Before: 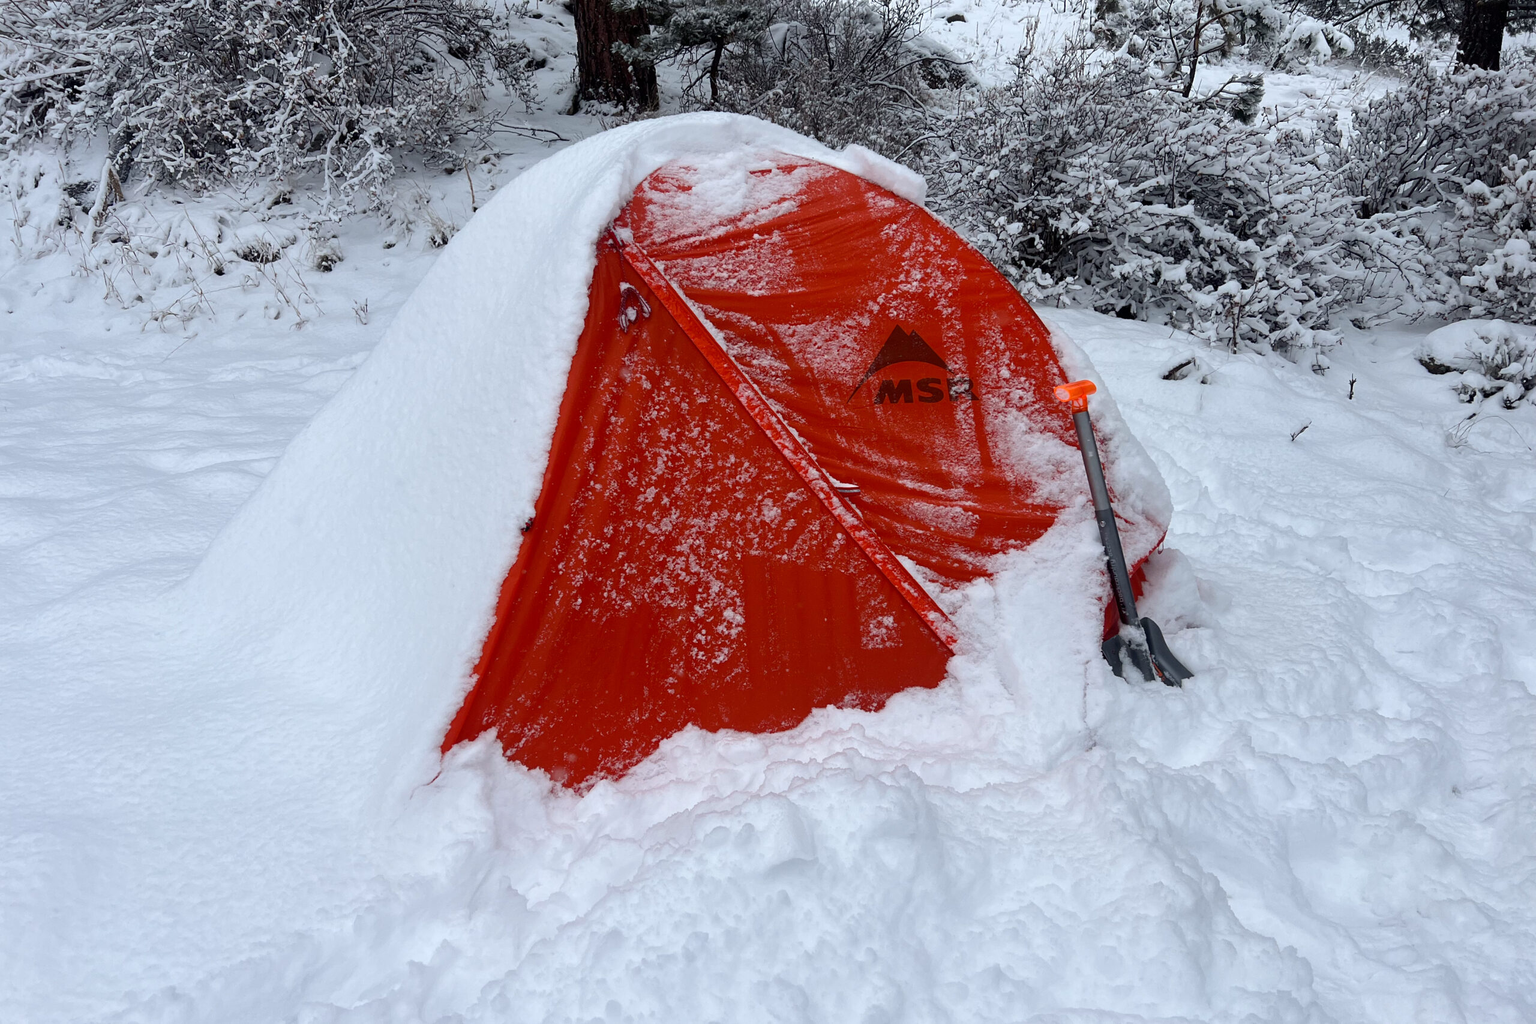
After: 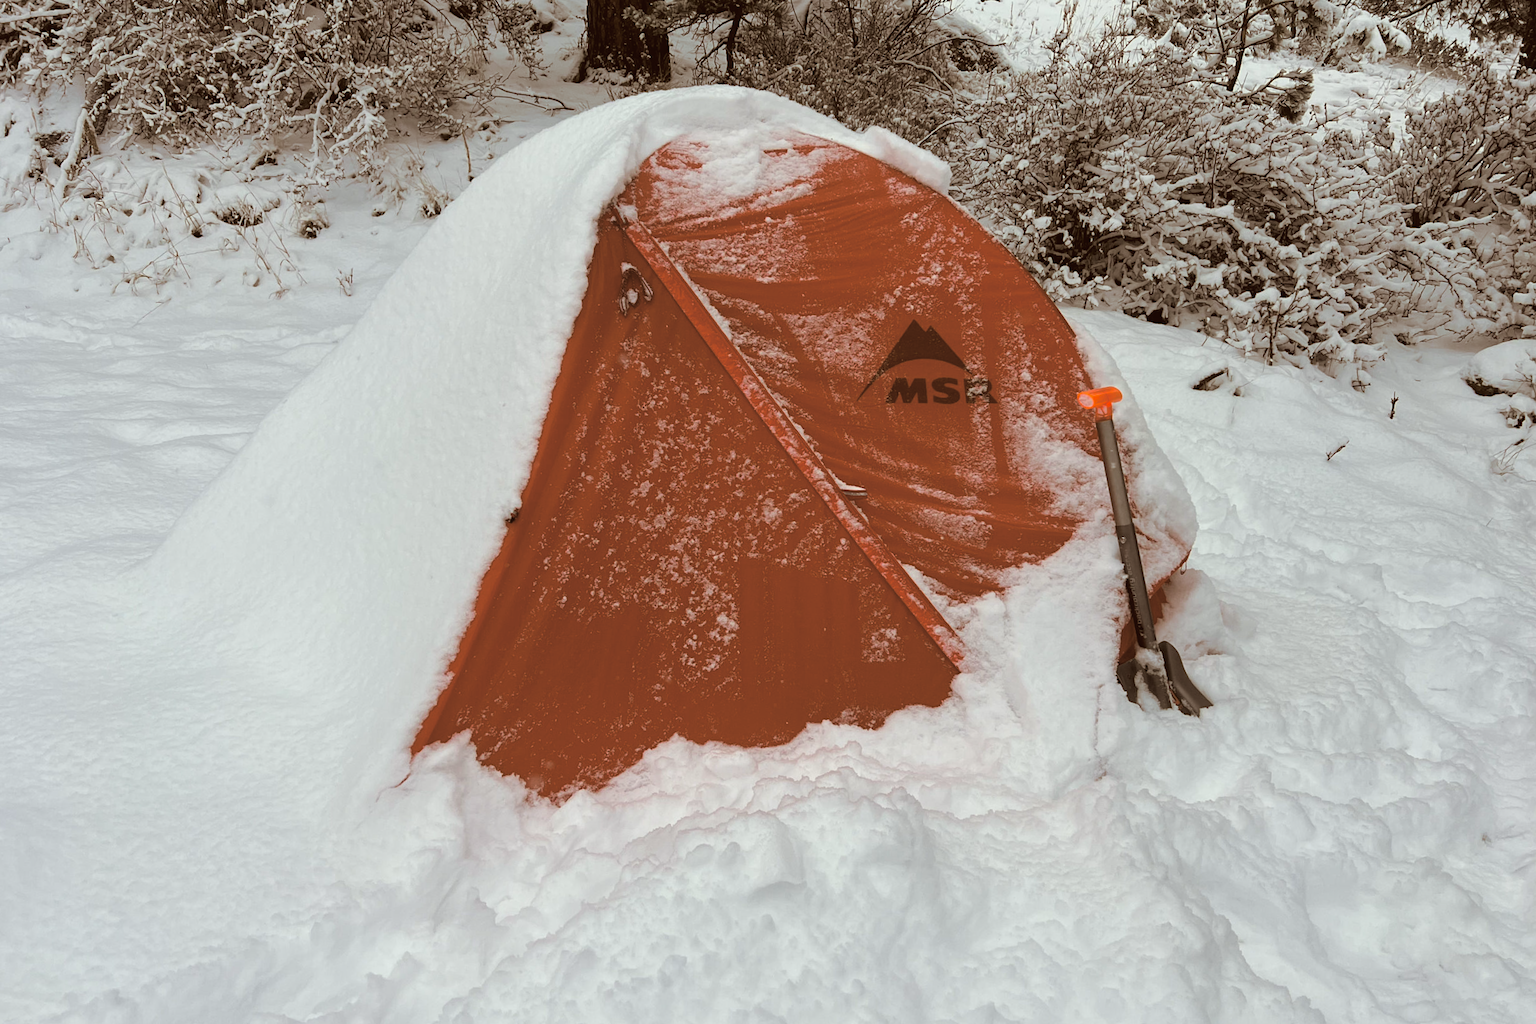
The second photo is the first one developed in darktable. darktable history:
crop and rotate: angle -2.38°
split-toning: shadows › hue 32.4°, shadows › saturation 0.51, highlights › hue 180°, highlights › saturation 0, balance -60.17, compress 55.19%
color balance: lift [1.001, 1.007, 1, 0.993], gamma [1.023, 1.026, 1.01, 0.974], gain [0.964, 1.059, 1.073, 0.927]
